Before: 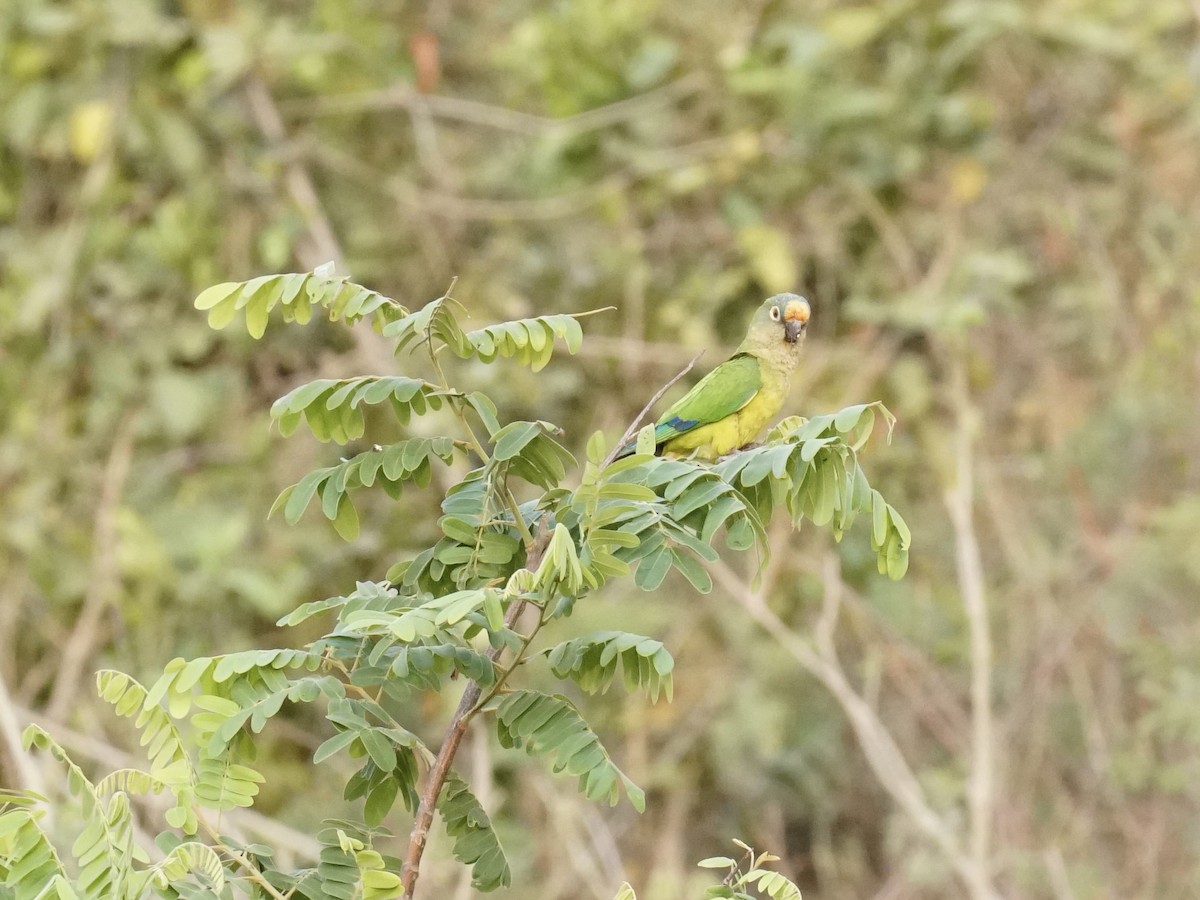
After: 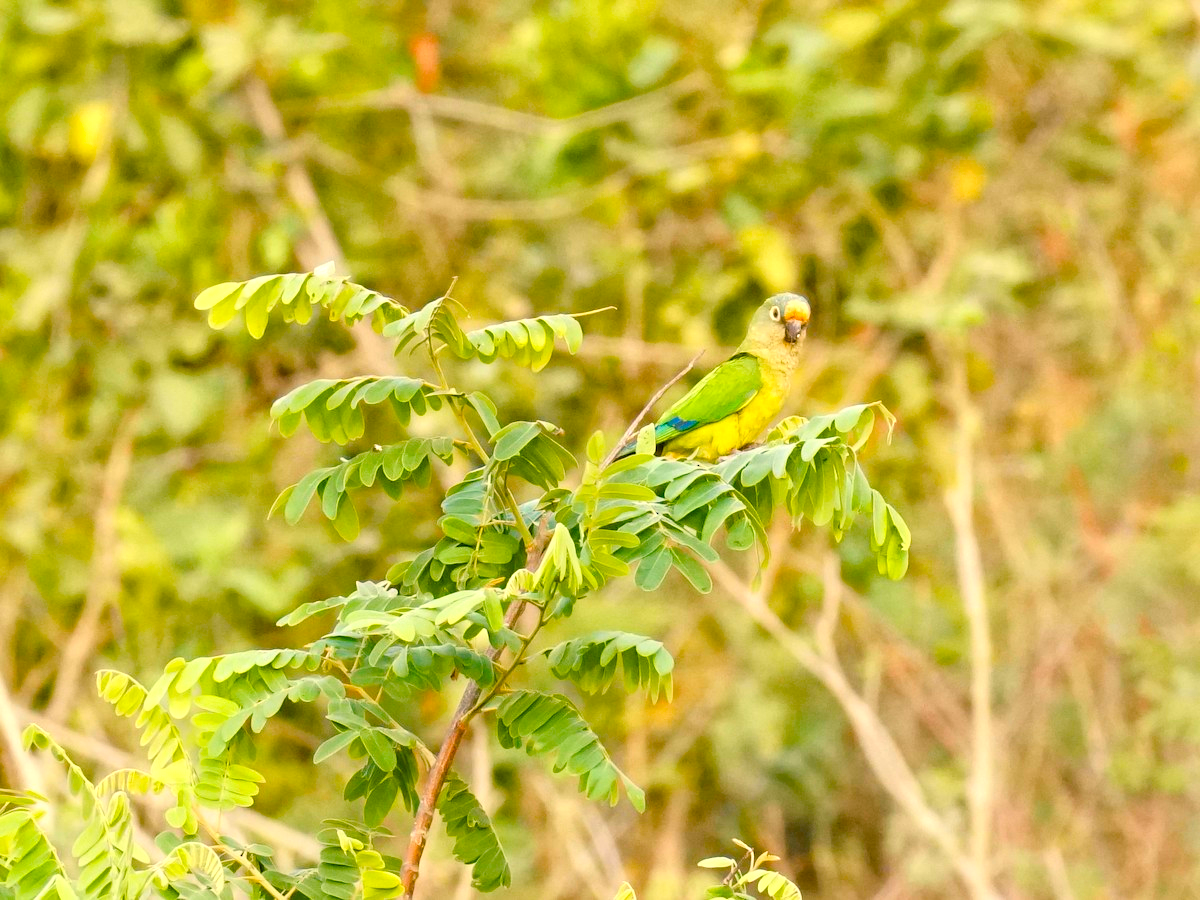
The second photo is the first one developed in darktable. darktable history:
contrast brightness saturation: contrast 0.082, saturation 0.203
color balance rgb: shadows lift › chroma 2.014%, shadows lift › hue 216.13°, highlights gain › chroma 2.984%, highlights gain › hue 76.55°, perceptual saturation grading › global saturation 39.262%, perceptual saturation grading › highlights -25.69%, perceptual saturation grading › mid-tones 34.533%, perceptual saturation grading › shadows 35.236%, perceptual brilliance grading › global brilliance 10.407%
